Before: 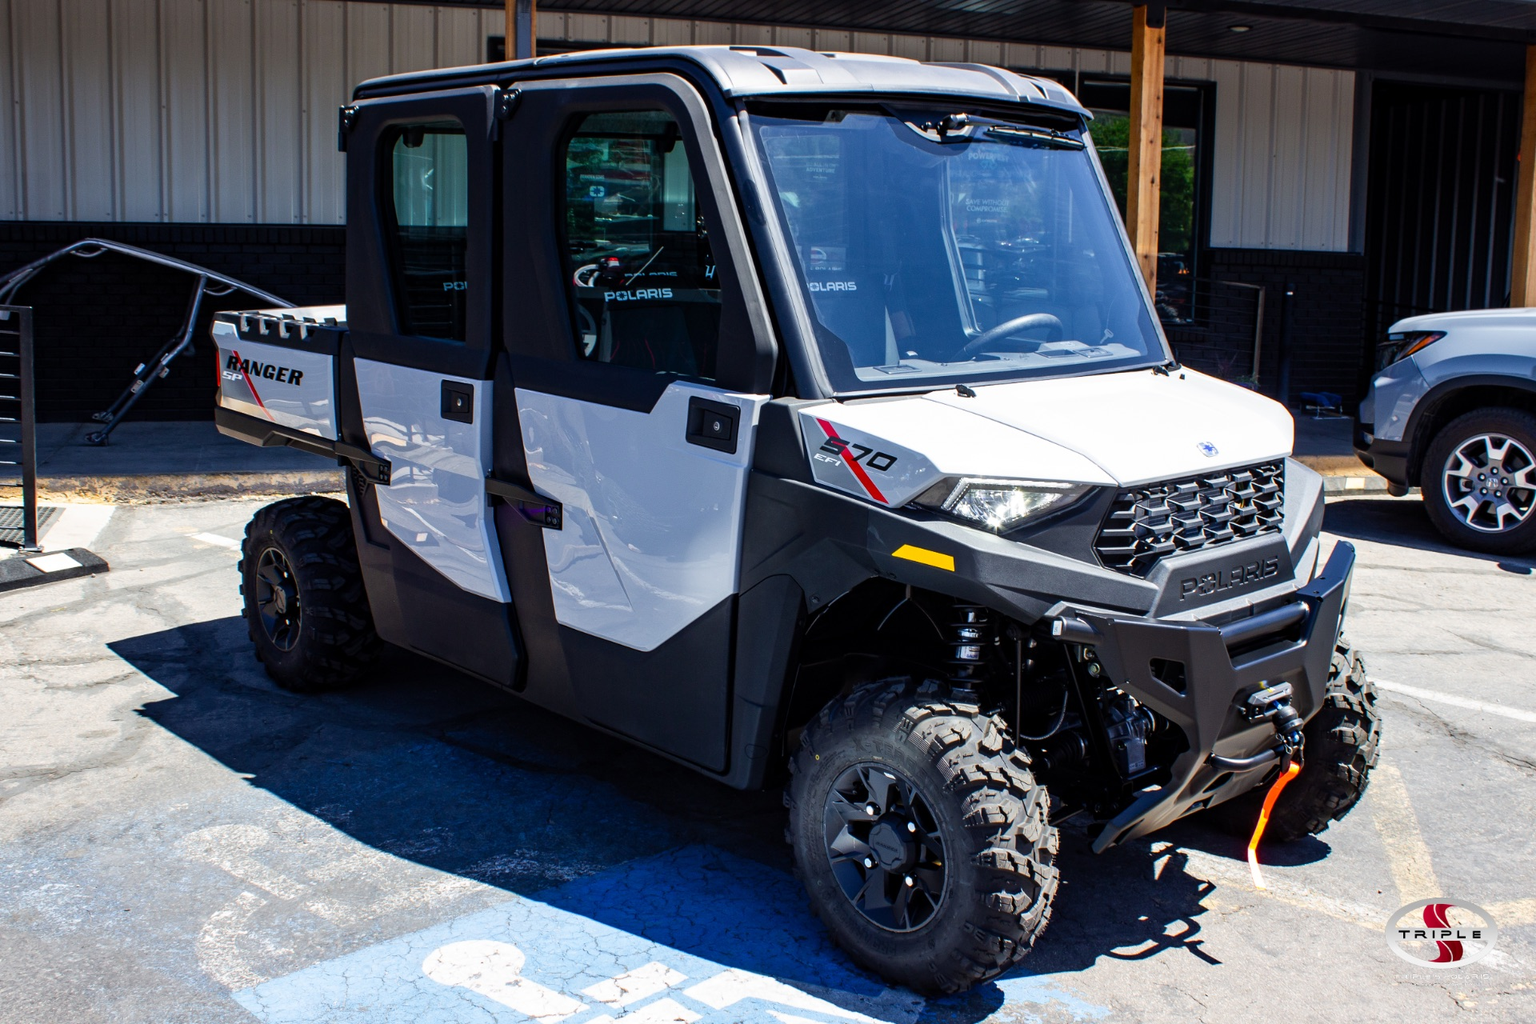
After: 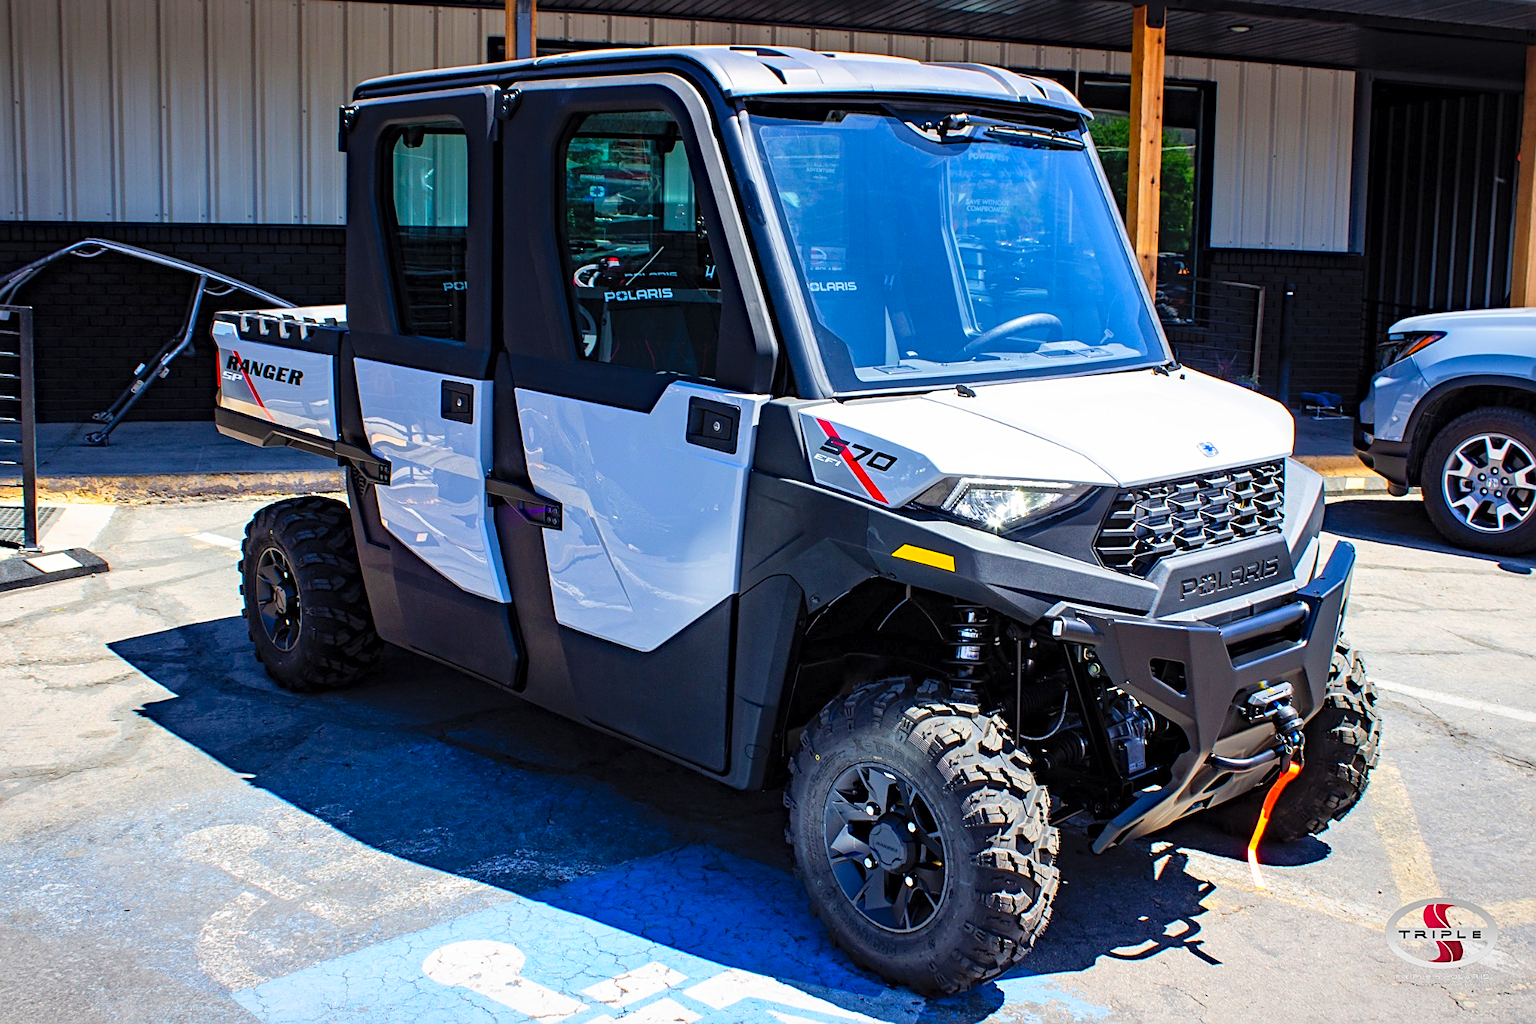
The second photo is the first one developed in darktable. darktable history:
contrast brightness saturation: contrast 0.068, brightness 0.178, saturation 0.414
vignetting: fall-off start 99.18%, fall-off radius 65.37%, brightness -0.291, center (-0.033, -0.043), automatic ratio true
sharpen: on, module defaults
haze removal: compatibility mode true, adaptive false
